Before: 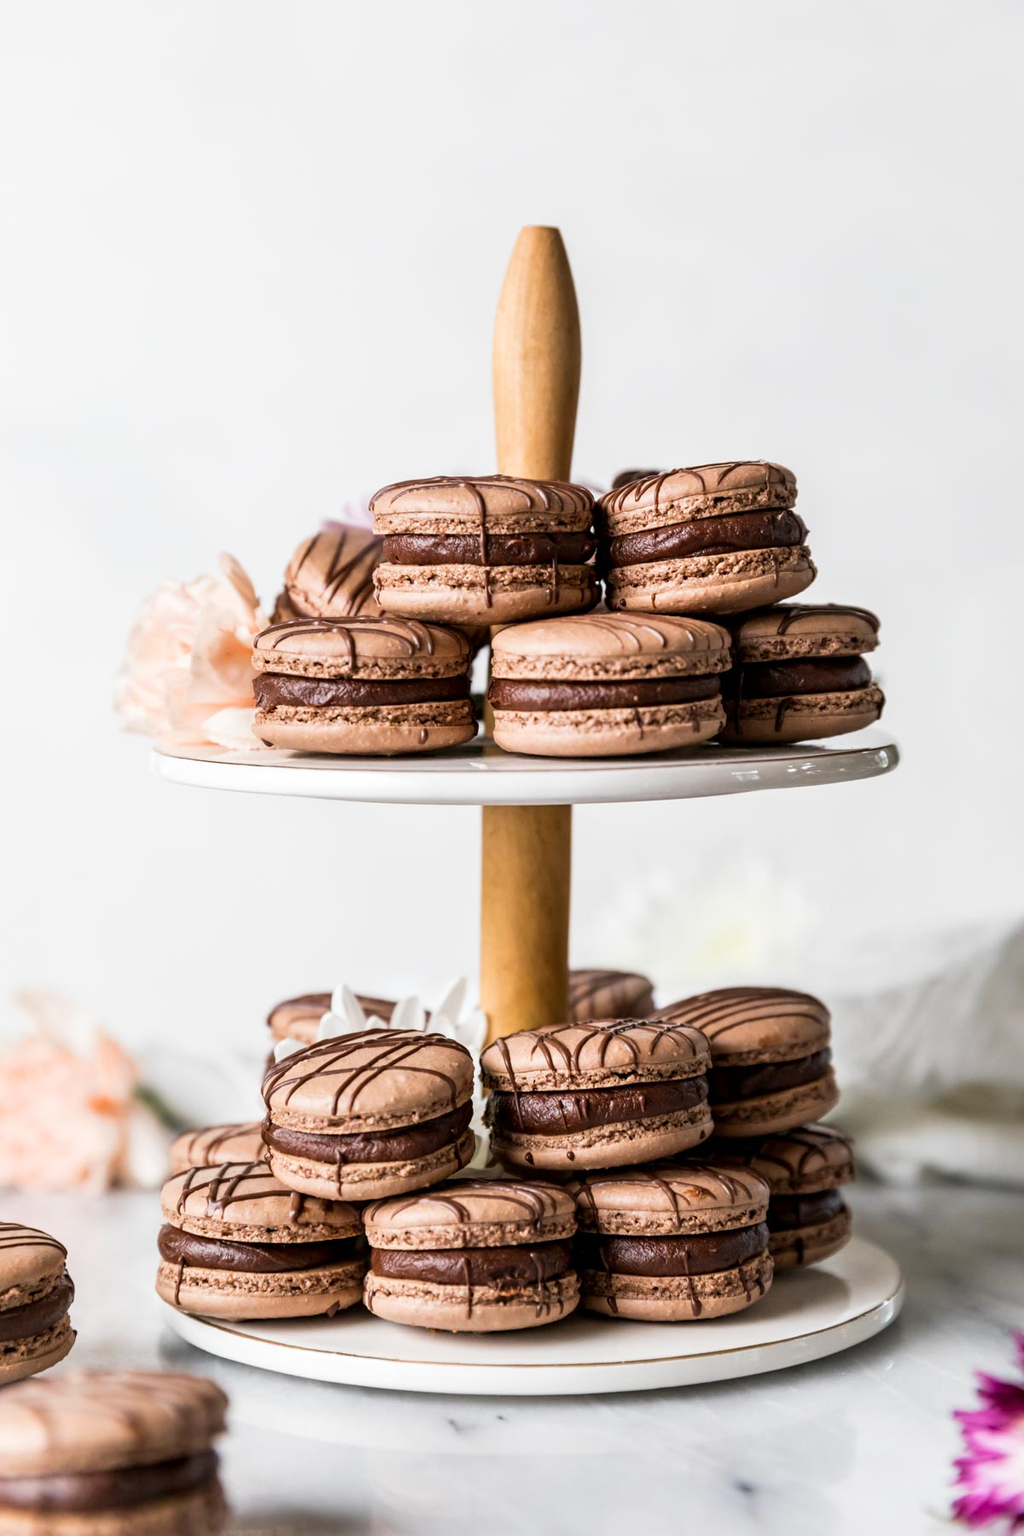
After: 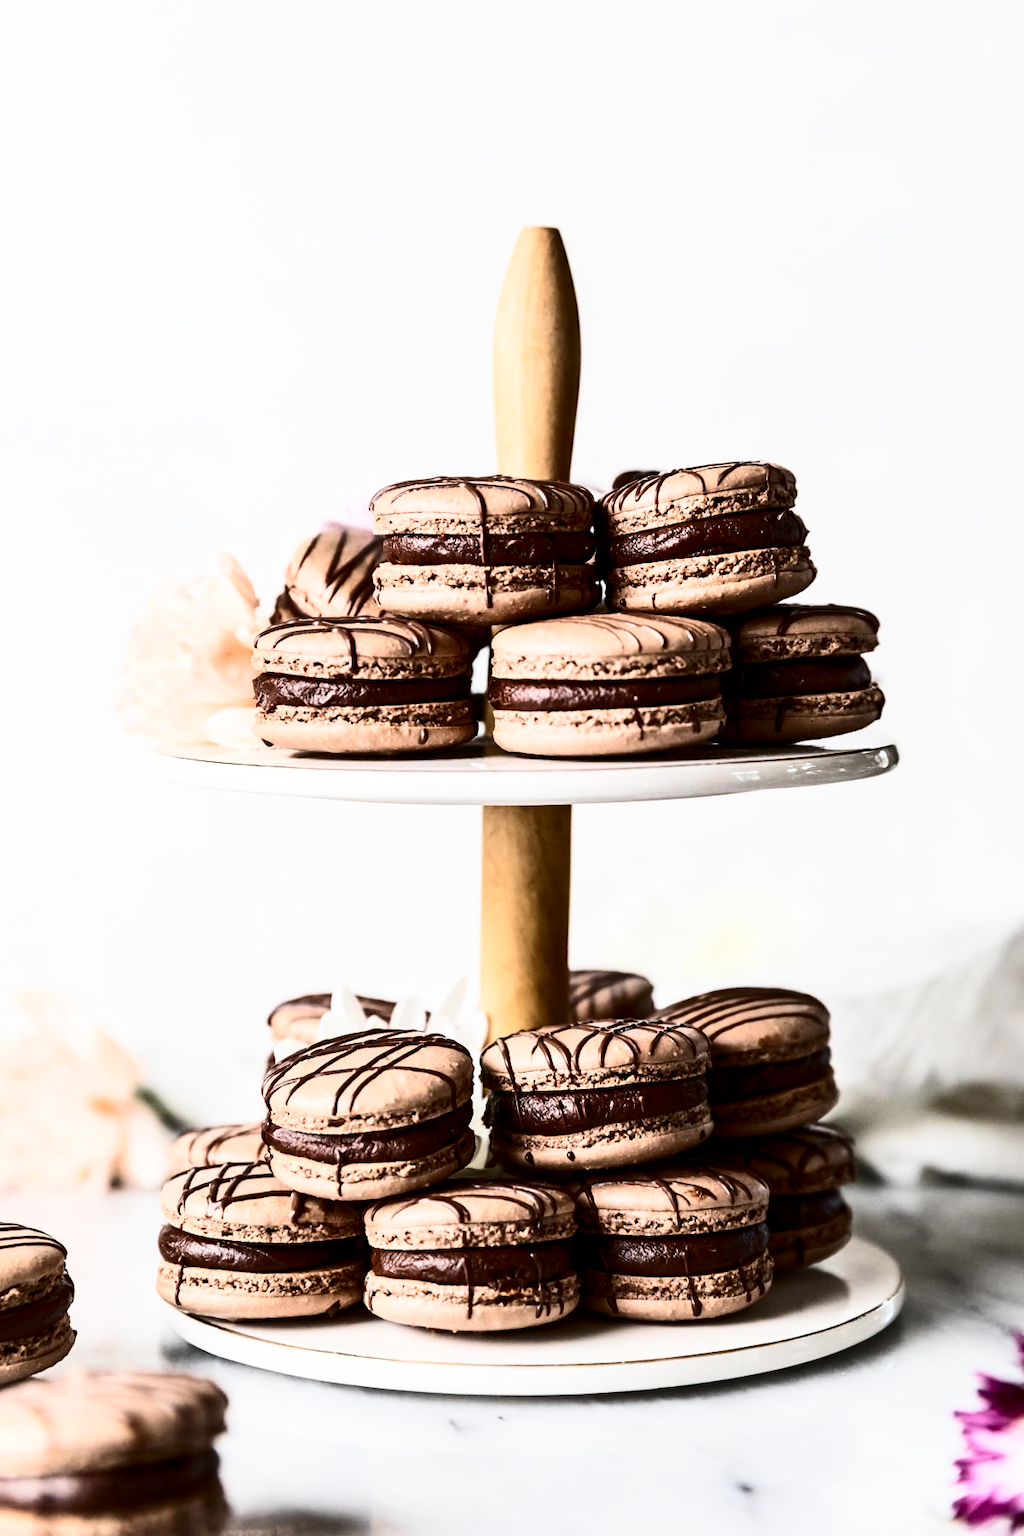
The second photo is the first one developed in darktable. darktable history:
contrast brightness saturation: contrast 0.49, saturation -0.102
